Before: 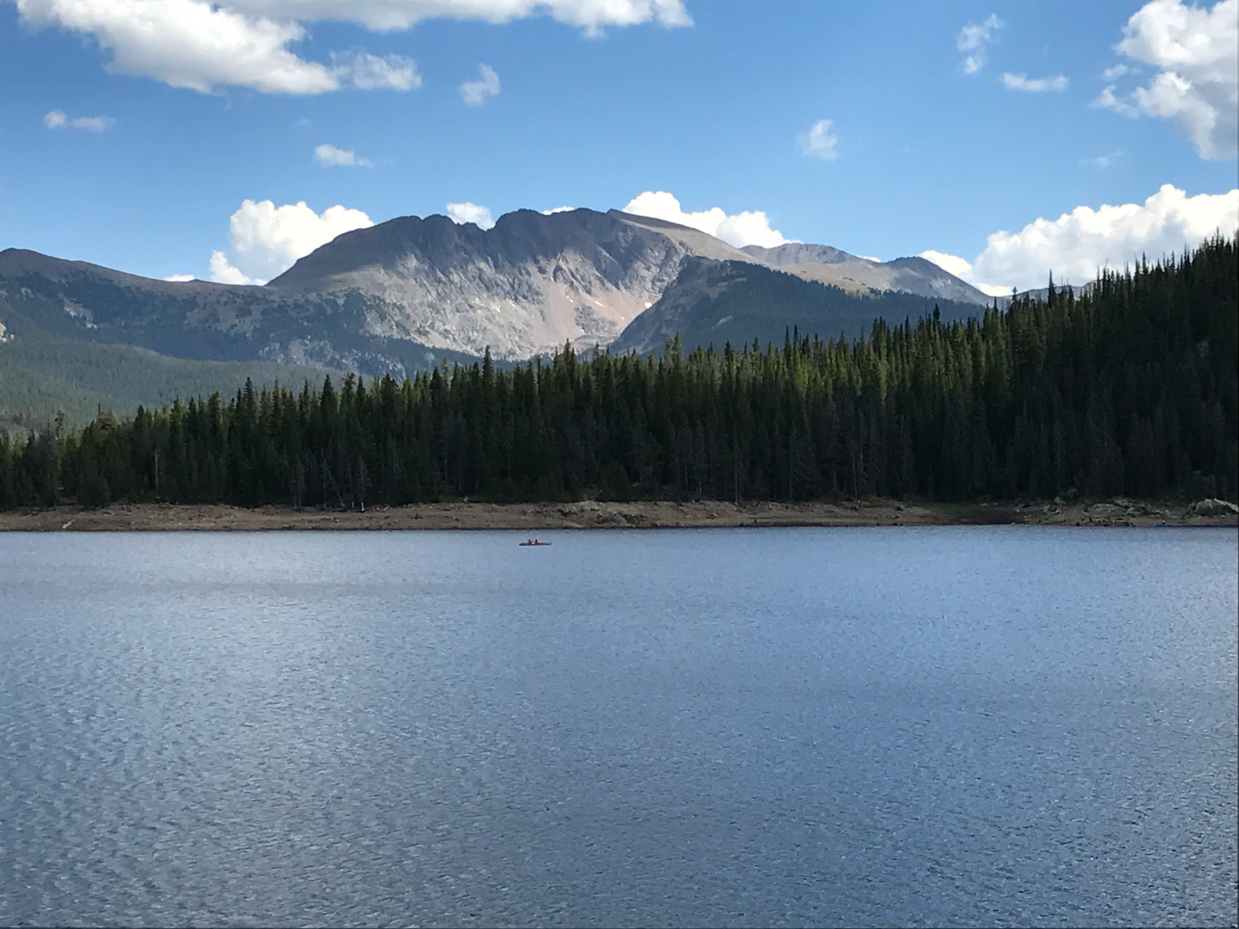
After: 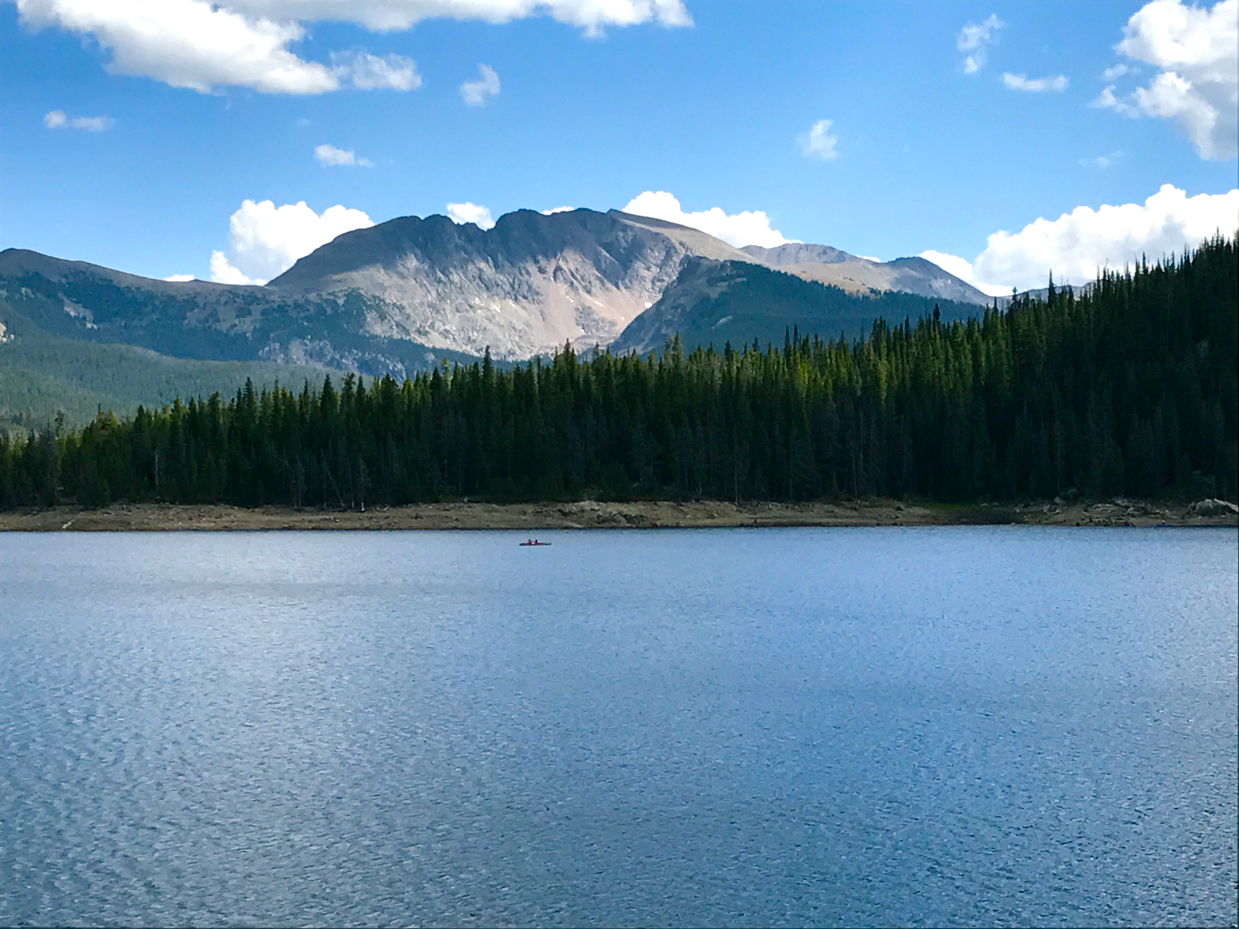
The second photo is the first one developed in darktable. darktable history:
color balance rgb: shadows lift › luminance -8.113%, shadows lift › chroma 2.451%, shadows lift › hue 162.66°, perceptual saturation grading › global saturation 20%, perceptual saturation grading › highlights -13.901%, perceptual saturation grading › shadows 49.373%, perceptual brilliance grading › highlights 6.783%, perceptual brilliance grading › mid-tones 17.706%, perceptual brilliance grading › shadows -5.315%
